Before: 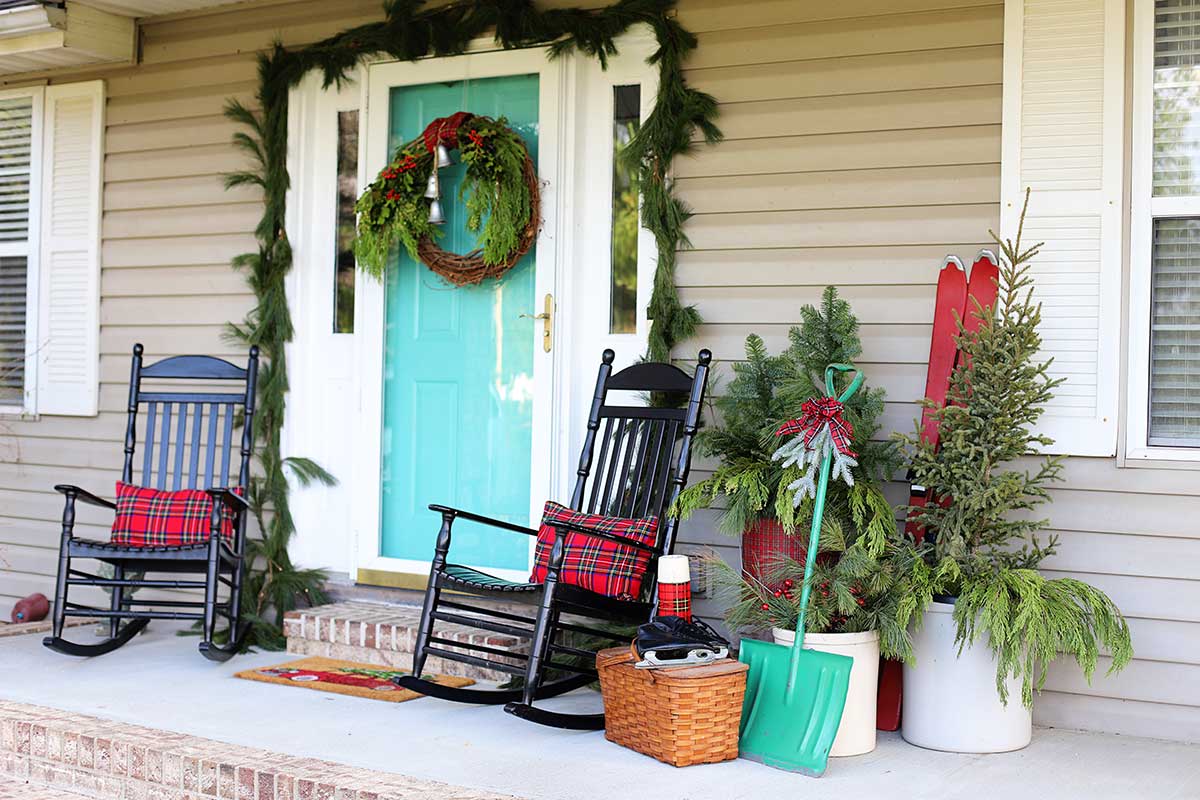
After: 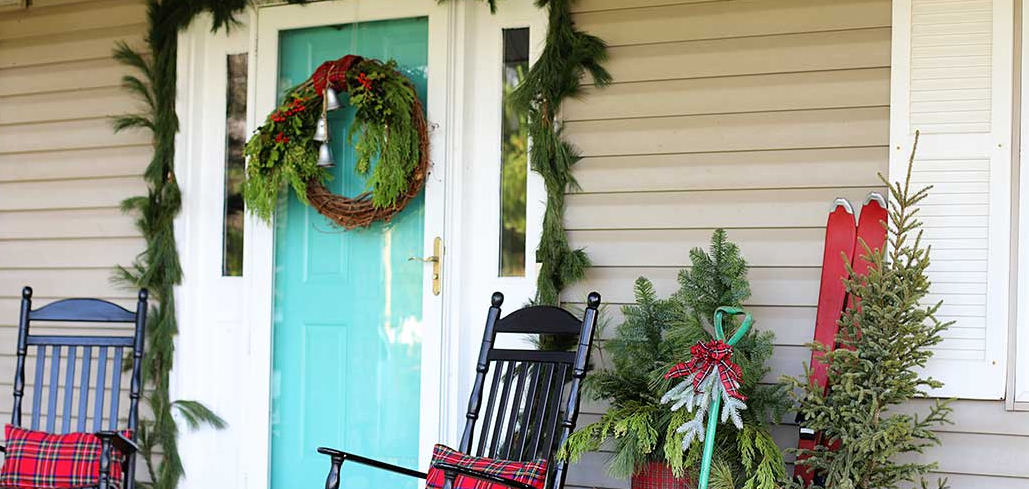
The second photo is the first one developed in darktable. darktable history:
crop and rotate: left 9.33%, top 7.141%, right 4.889%, bottom 31.717%
